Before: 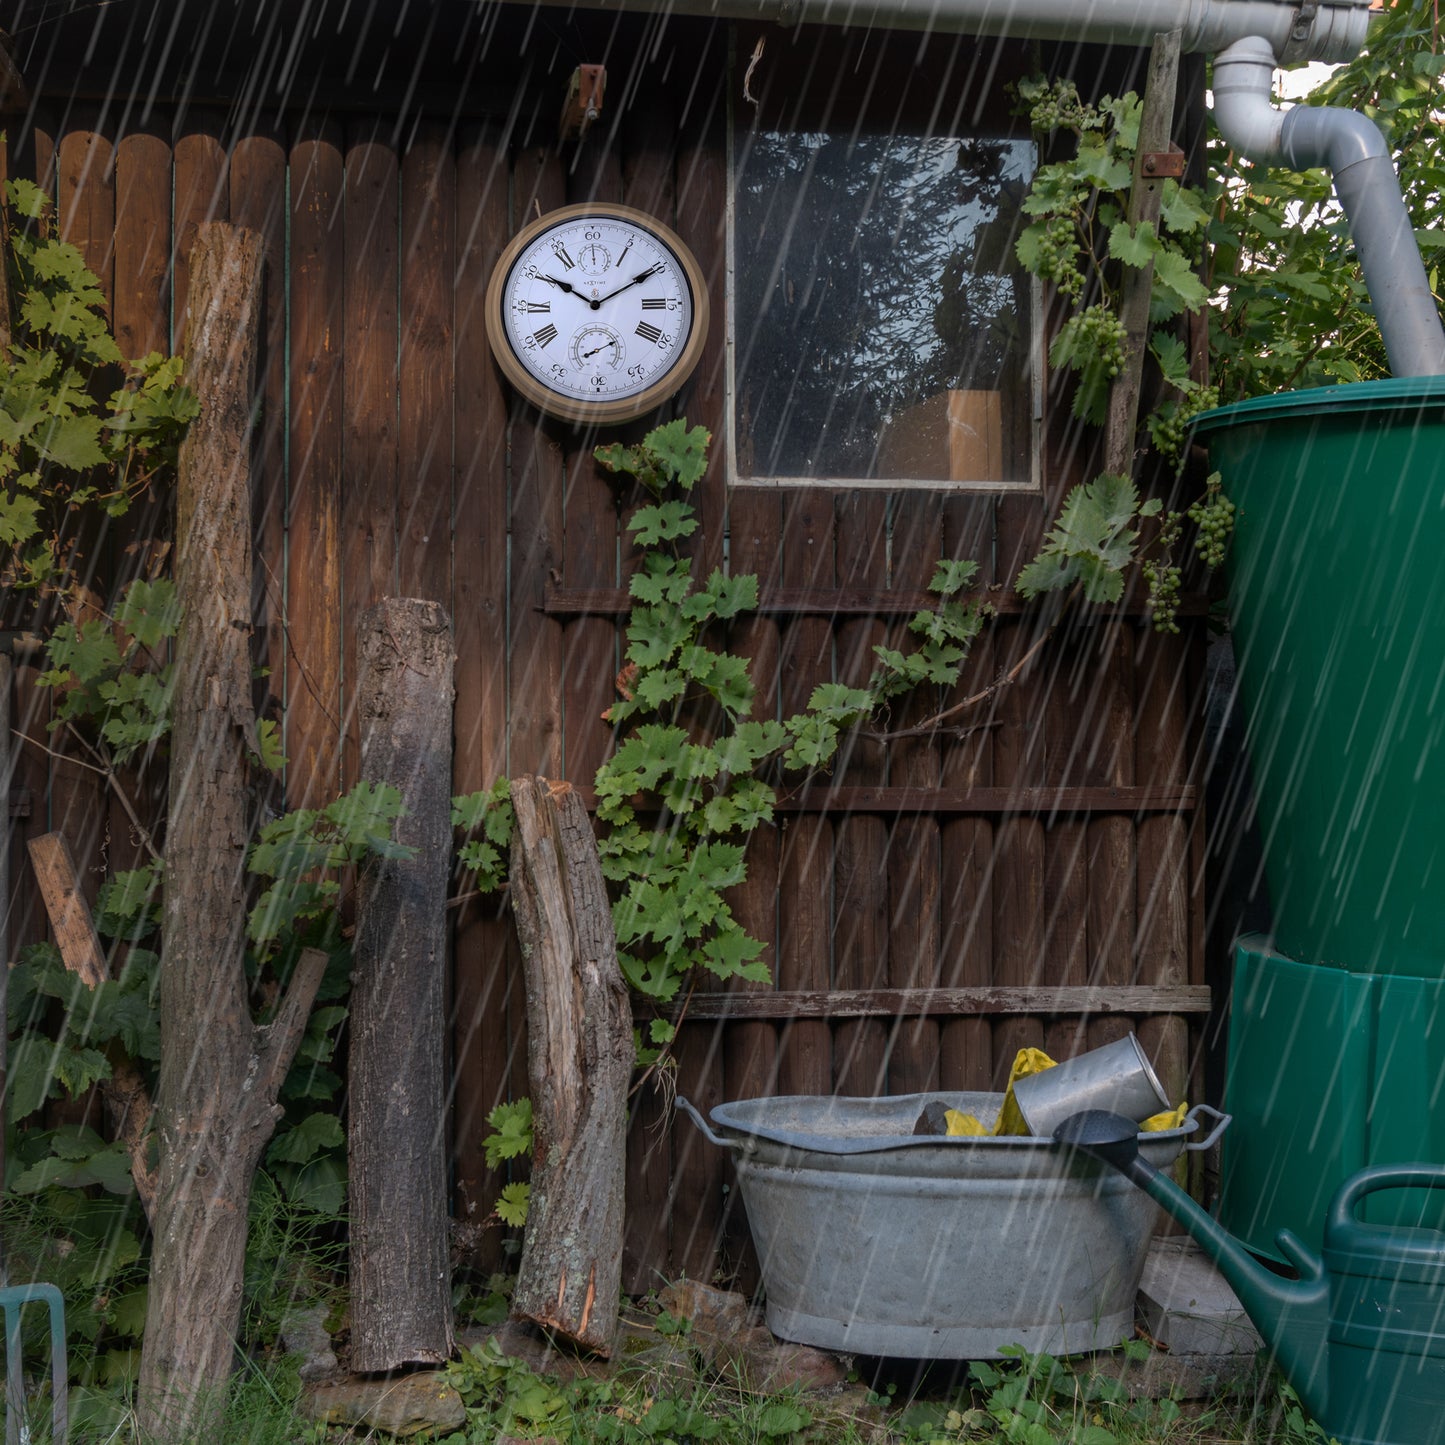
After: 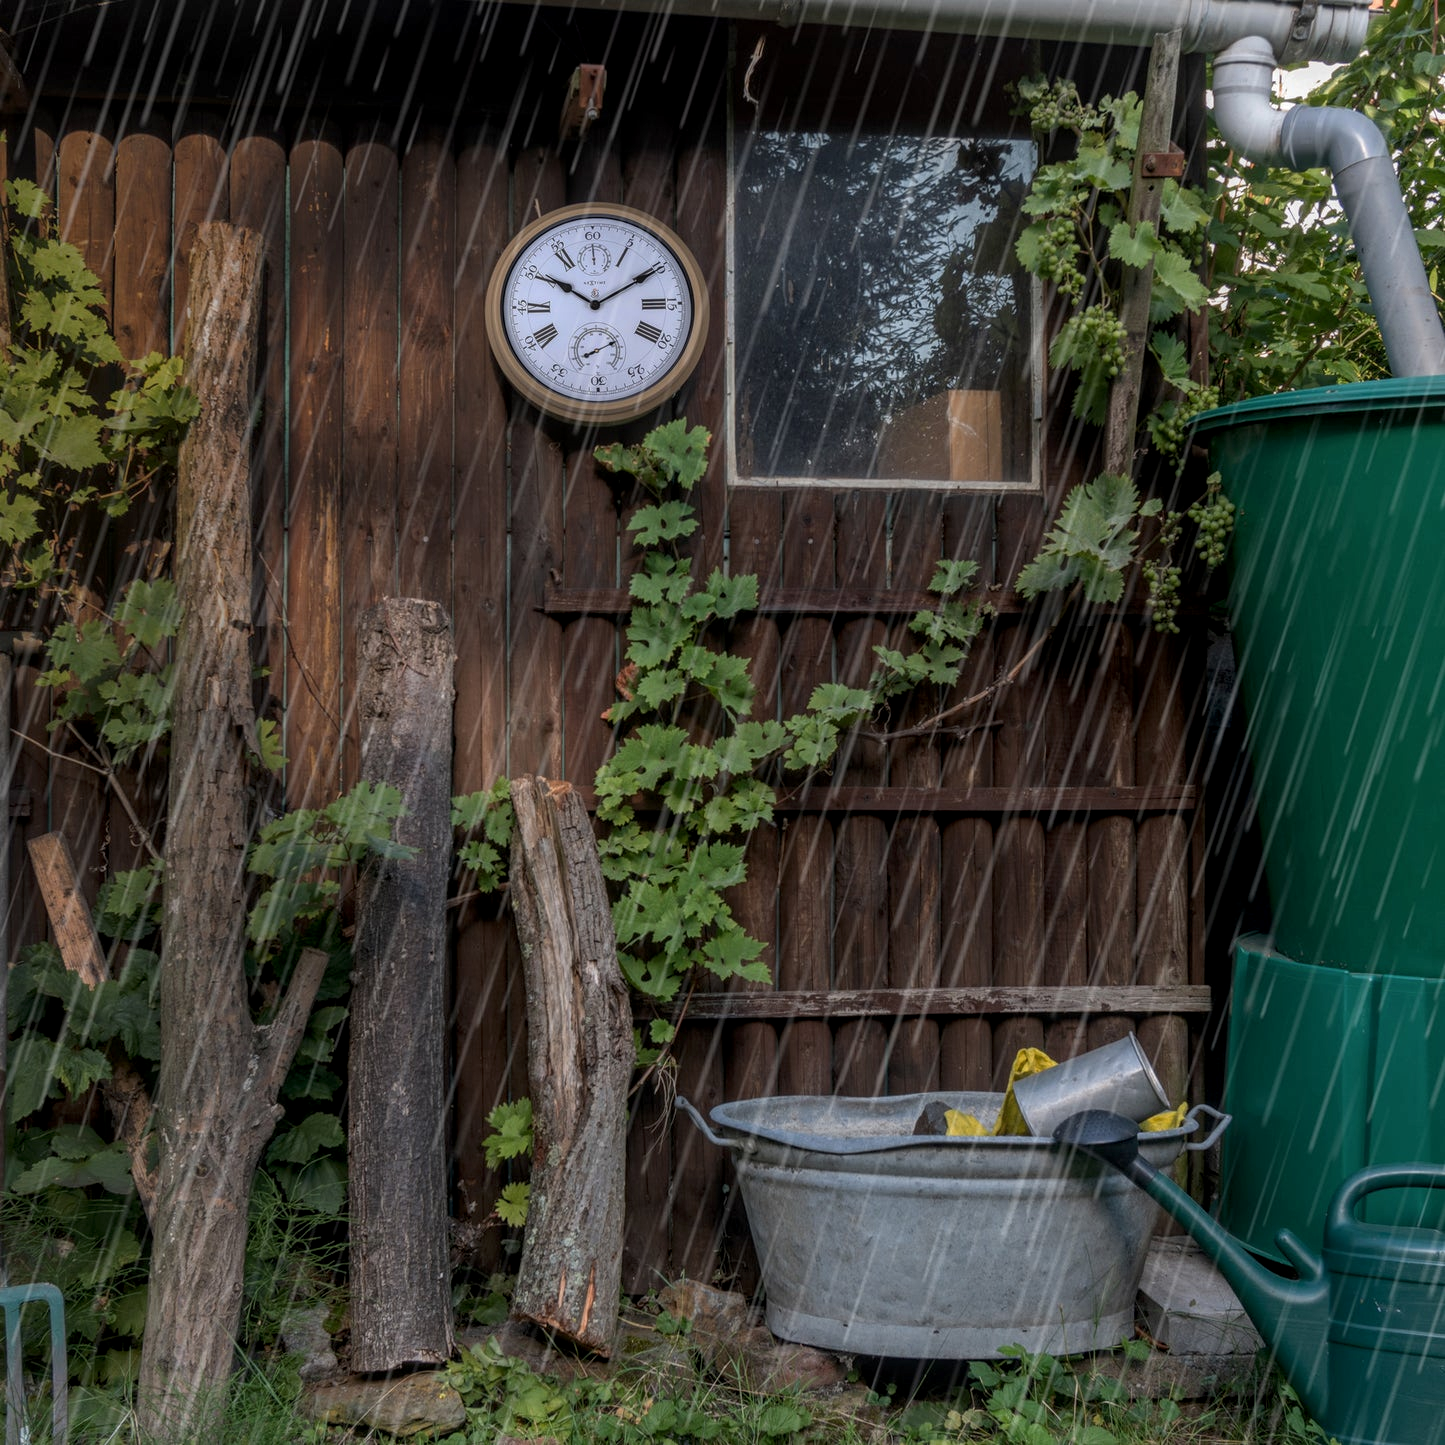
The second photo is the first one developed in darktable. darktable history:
local contrast: highlights 2%, shadows 3%, detail 134%
